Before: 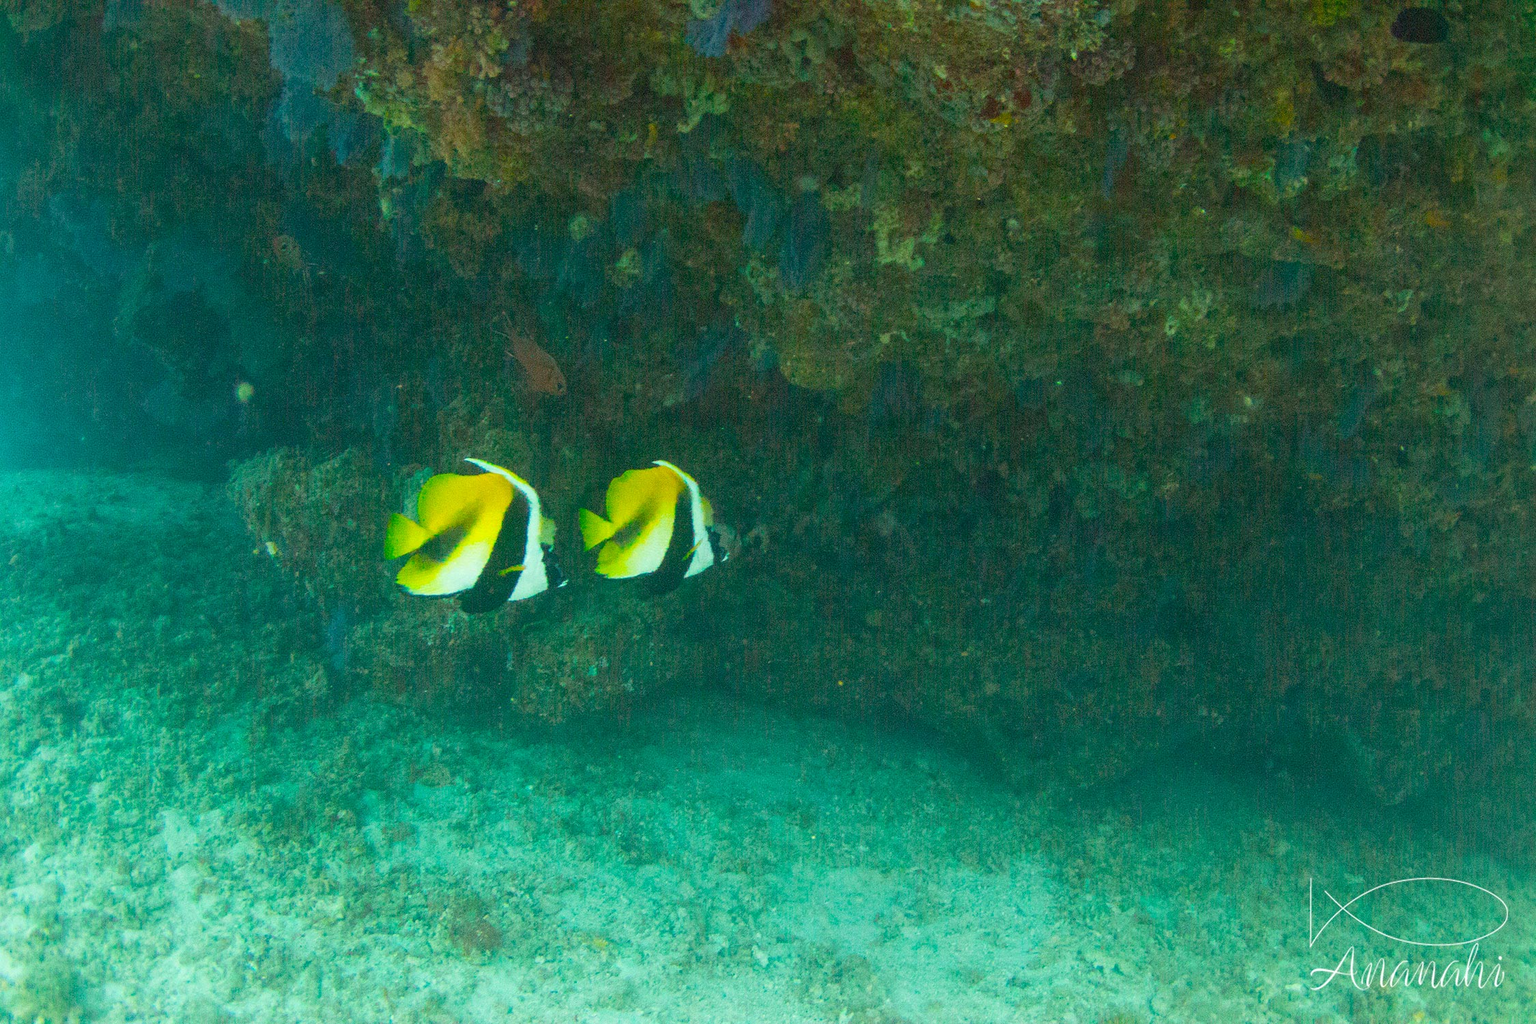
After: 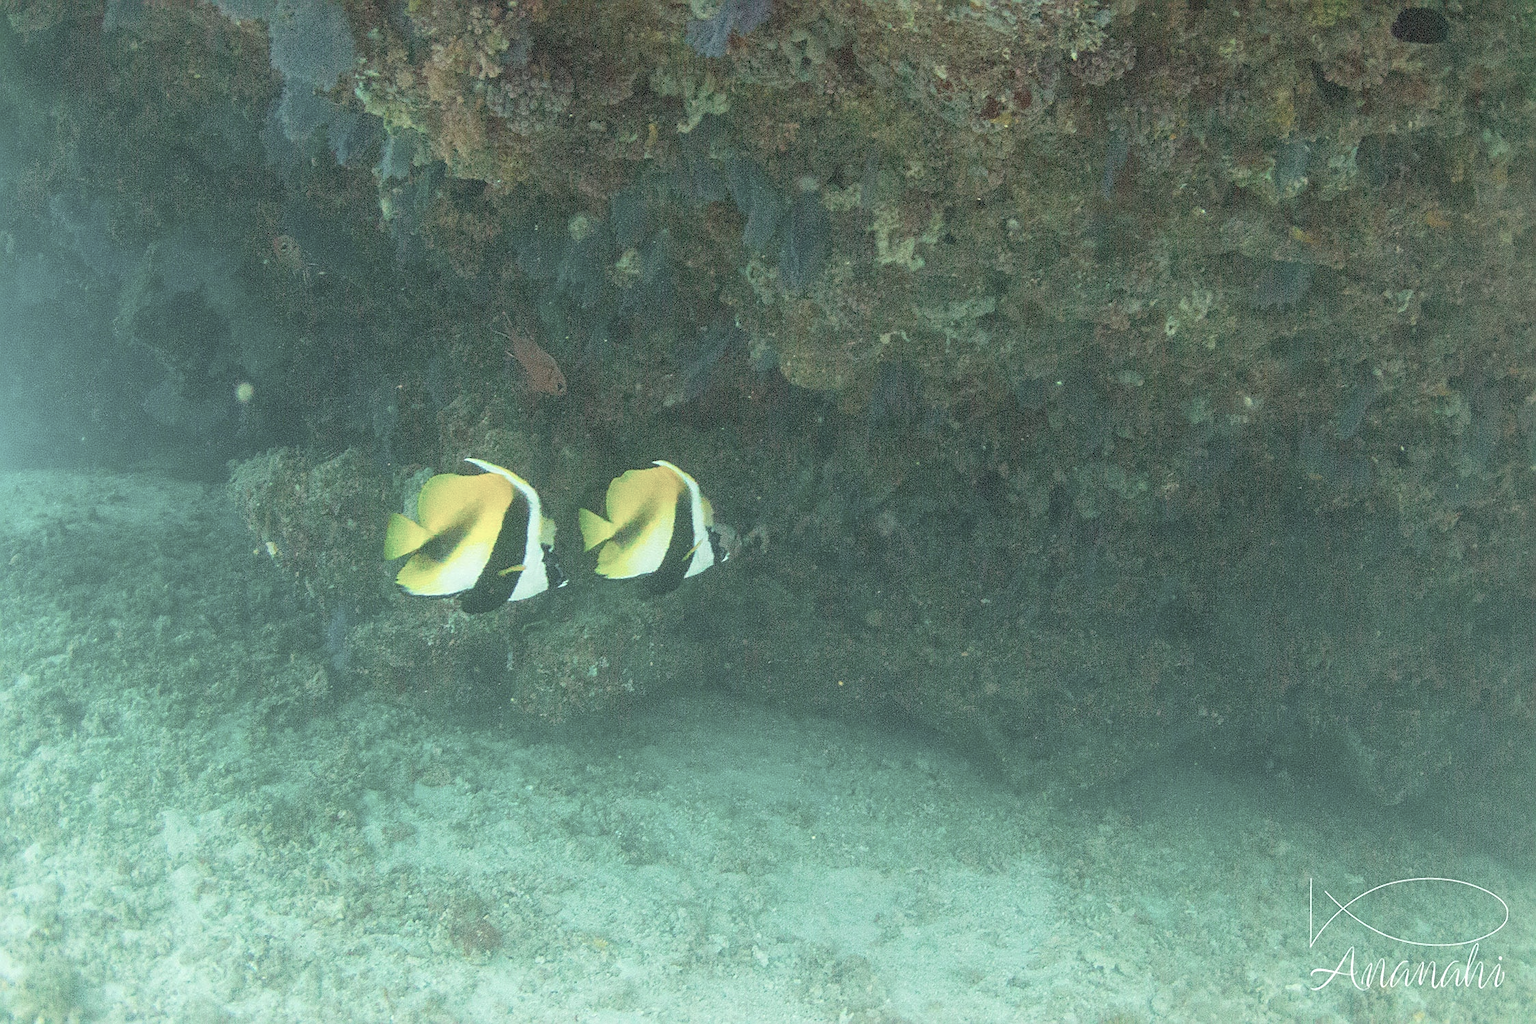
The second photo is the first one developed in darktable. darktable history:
sharpen: on, module defaults
local contrast: mode bilateral grid, contrast 16, coarseness 35, detail 105%, midtone range 0.2
contrast brightness saturation: brightness 0.185, saturation -0.519
